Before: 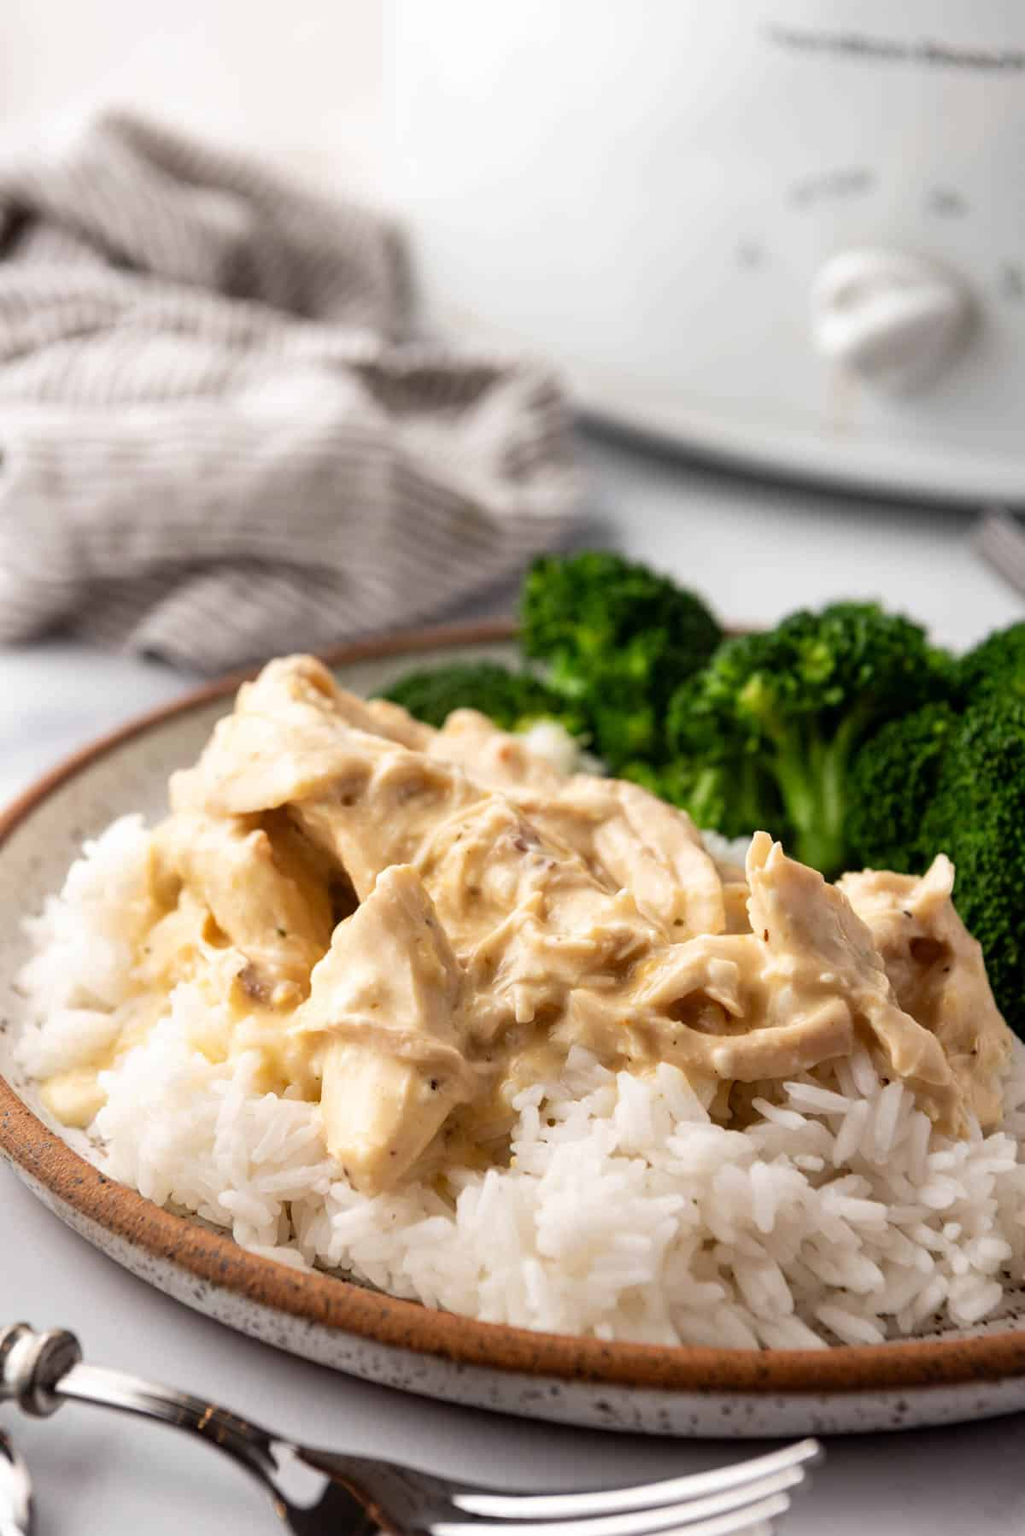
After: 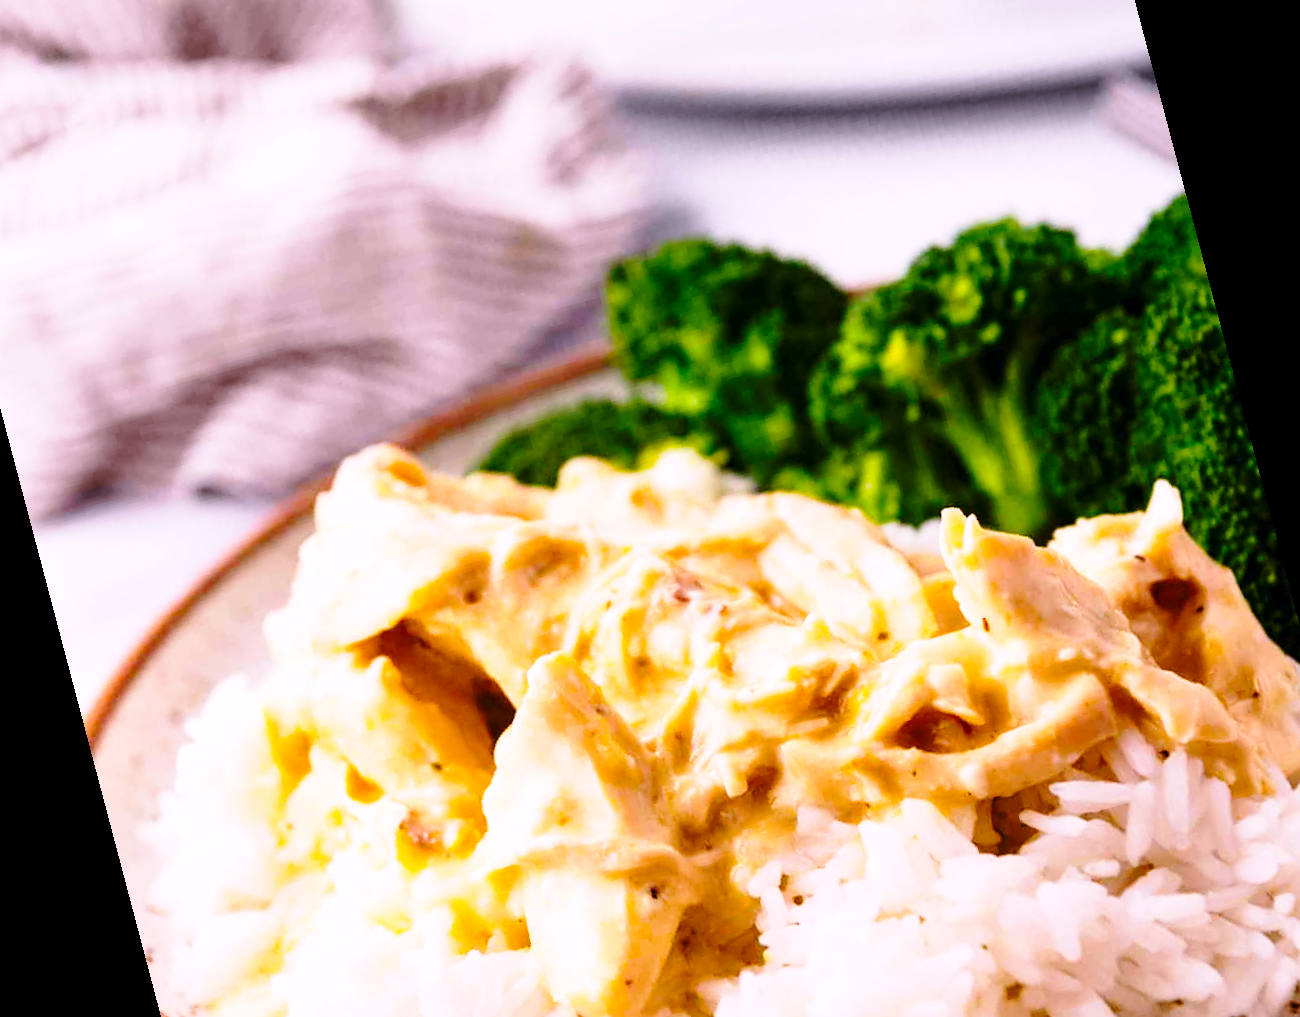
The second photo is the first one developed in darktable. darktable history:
color balance rgb: linear chroma grading › global chroma 10%, perceptual saturation grading › global saturation 30%, global vibrance 10%
contrast brightness saturation: contrast 0.07
exposure: exposure -0.01 EV, compensate highlight preservation false
rotate and perspective: rotation -14.8°, crop left 0.1, crop right 0.903, crop top 0.25, crop bottom 0.748
white balance: red 1.066, blue 1.119
base curve: curves: ch0 [(0, 0) (0.028, 0.03) (0.121, 0.232) (0.46, 0.748) (0.859, 0.968) (1, 1)], preserve colors none
